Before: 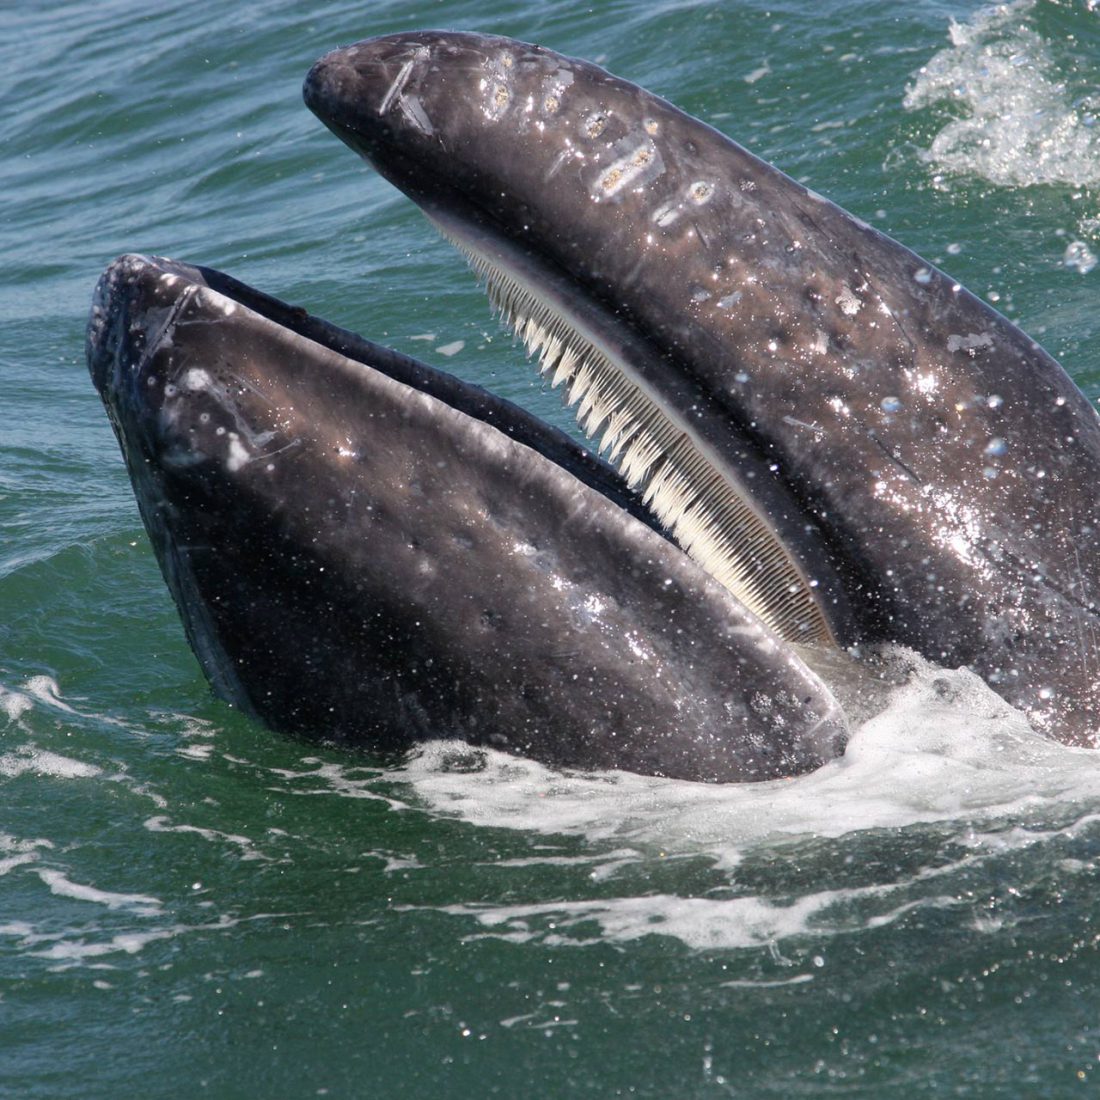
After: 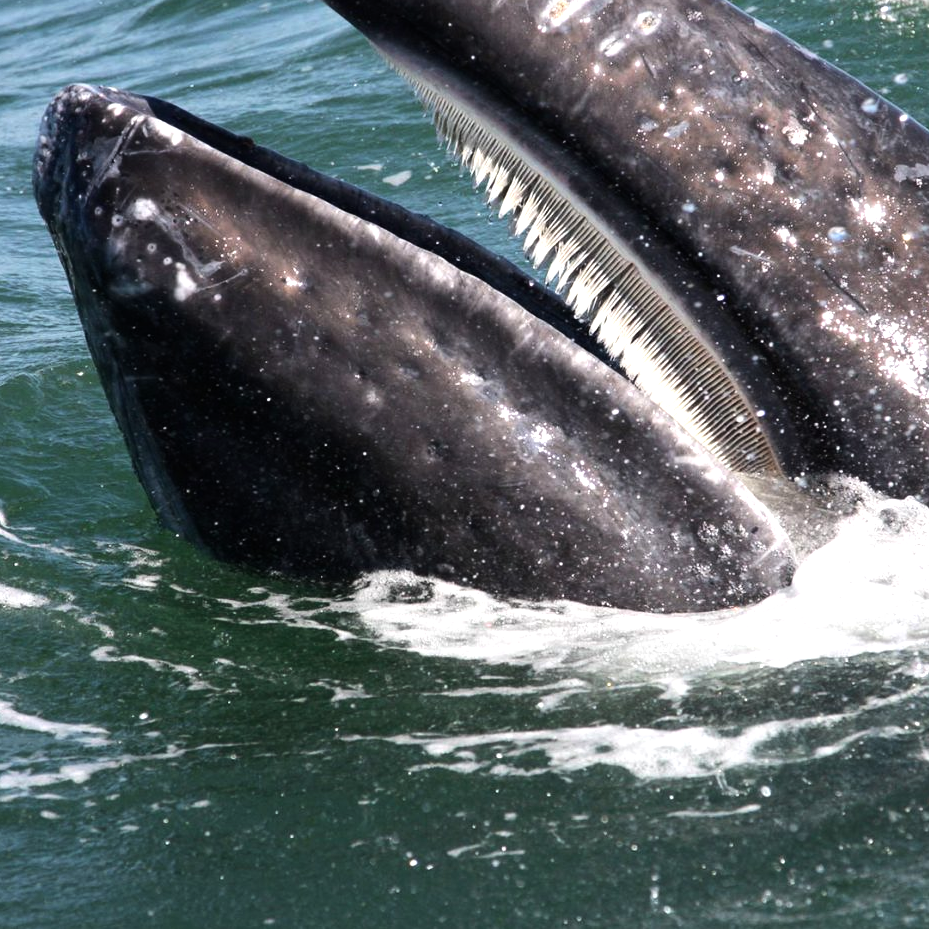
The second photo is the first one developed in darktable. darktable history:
crop and rotate: left 4.842%, top 15.51%, right 10.668%
tone equalizer: -8 EV -0.75 EV, -7 EV -0.7 EV, -6 EV -0.6 EV, -5 EV -0.4 EV, -3 EV 0.4 EV, -2 EV 0.6 EV, -1 EV 0.7 EV, +0 EV 0.75 EV, edges refinement/feathering 500, mask exposure compensation -1.57 EV, preserve details no
